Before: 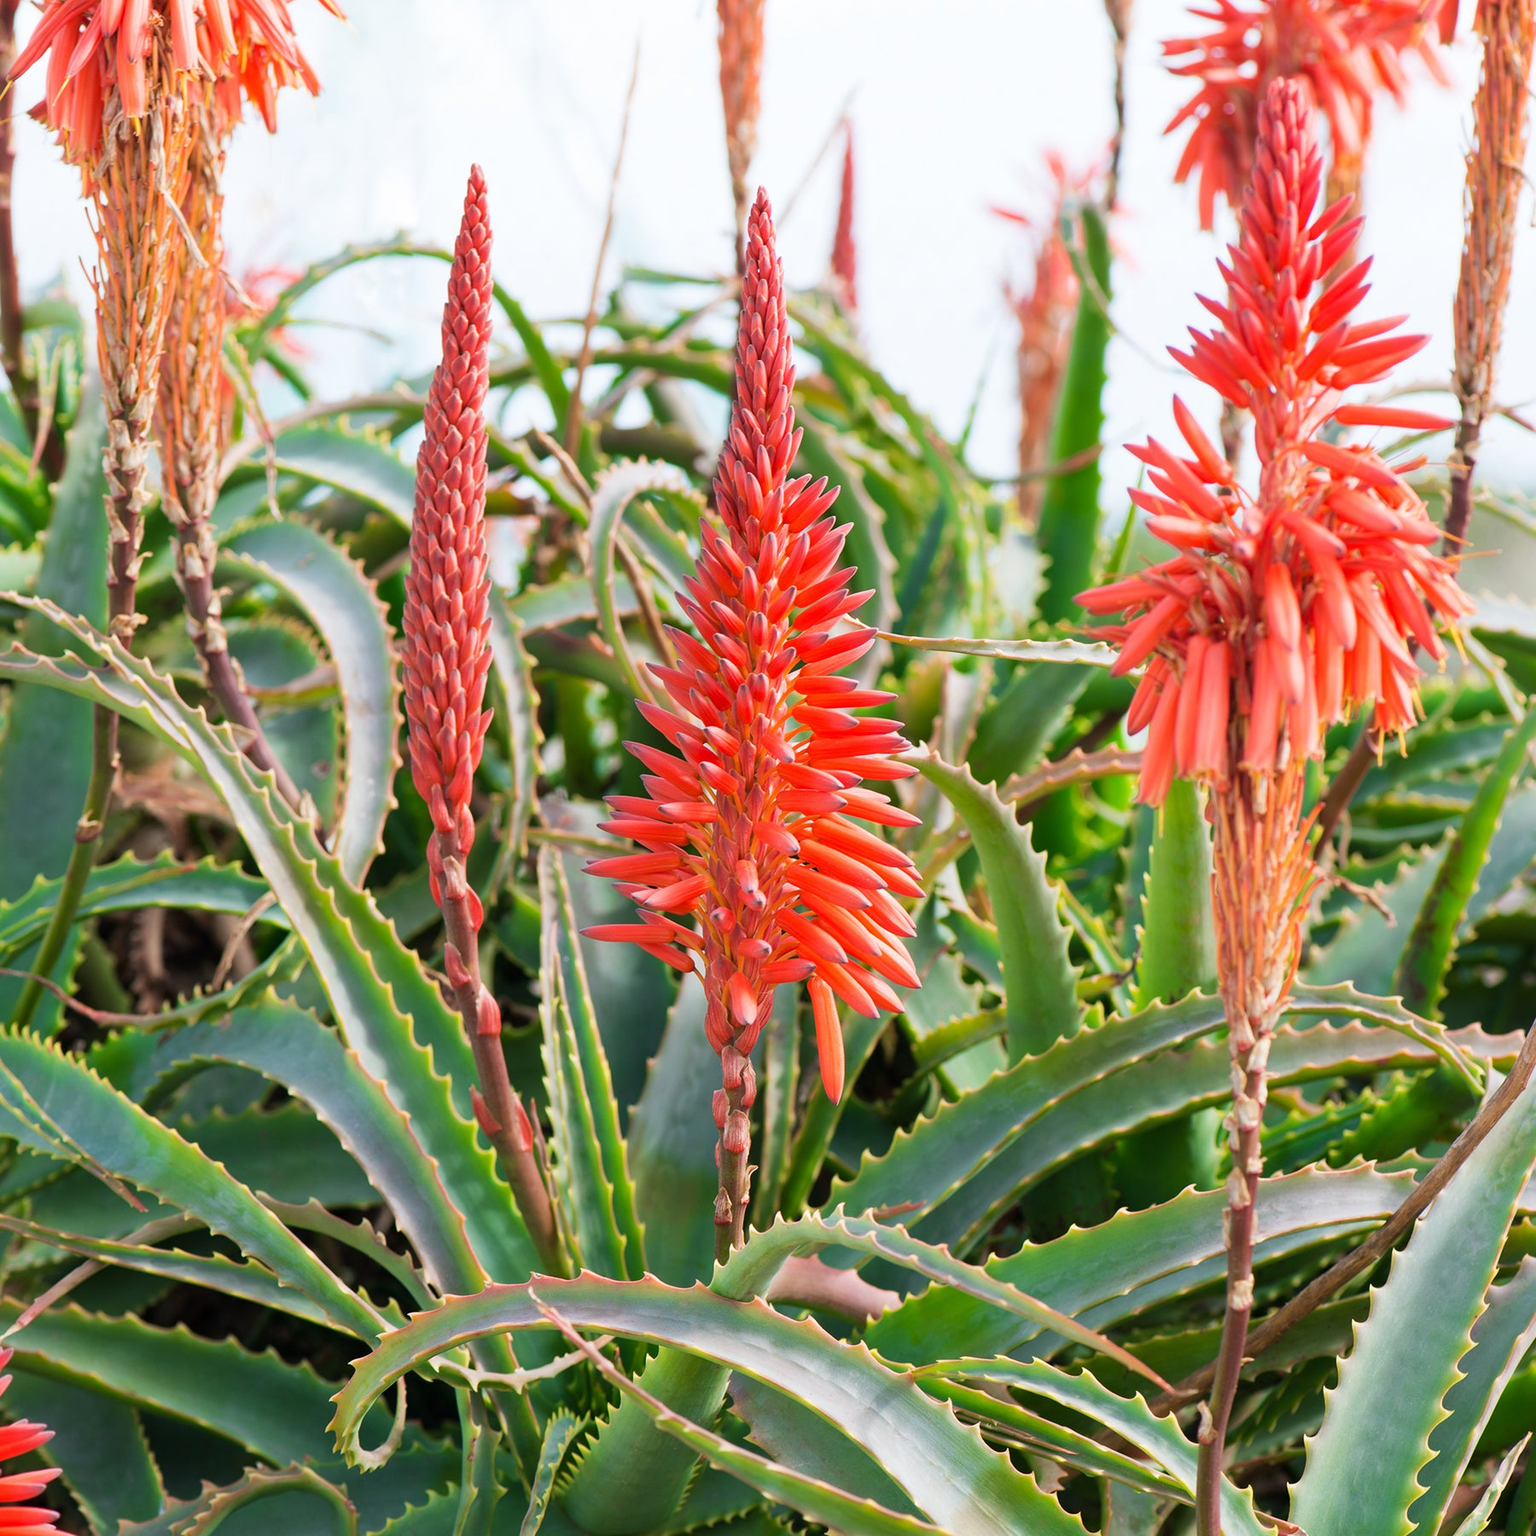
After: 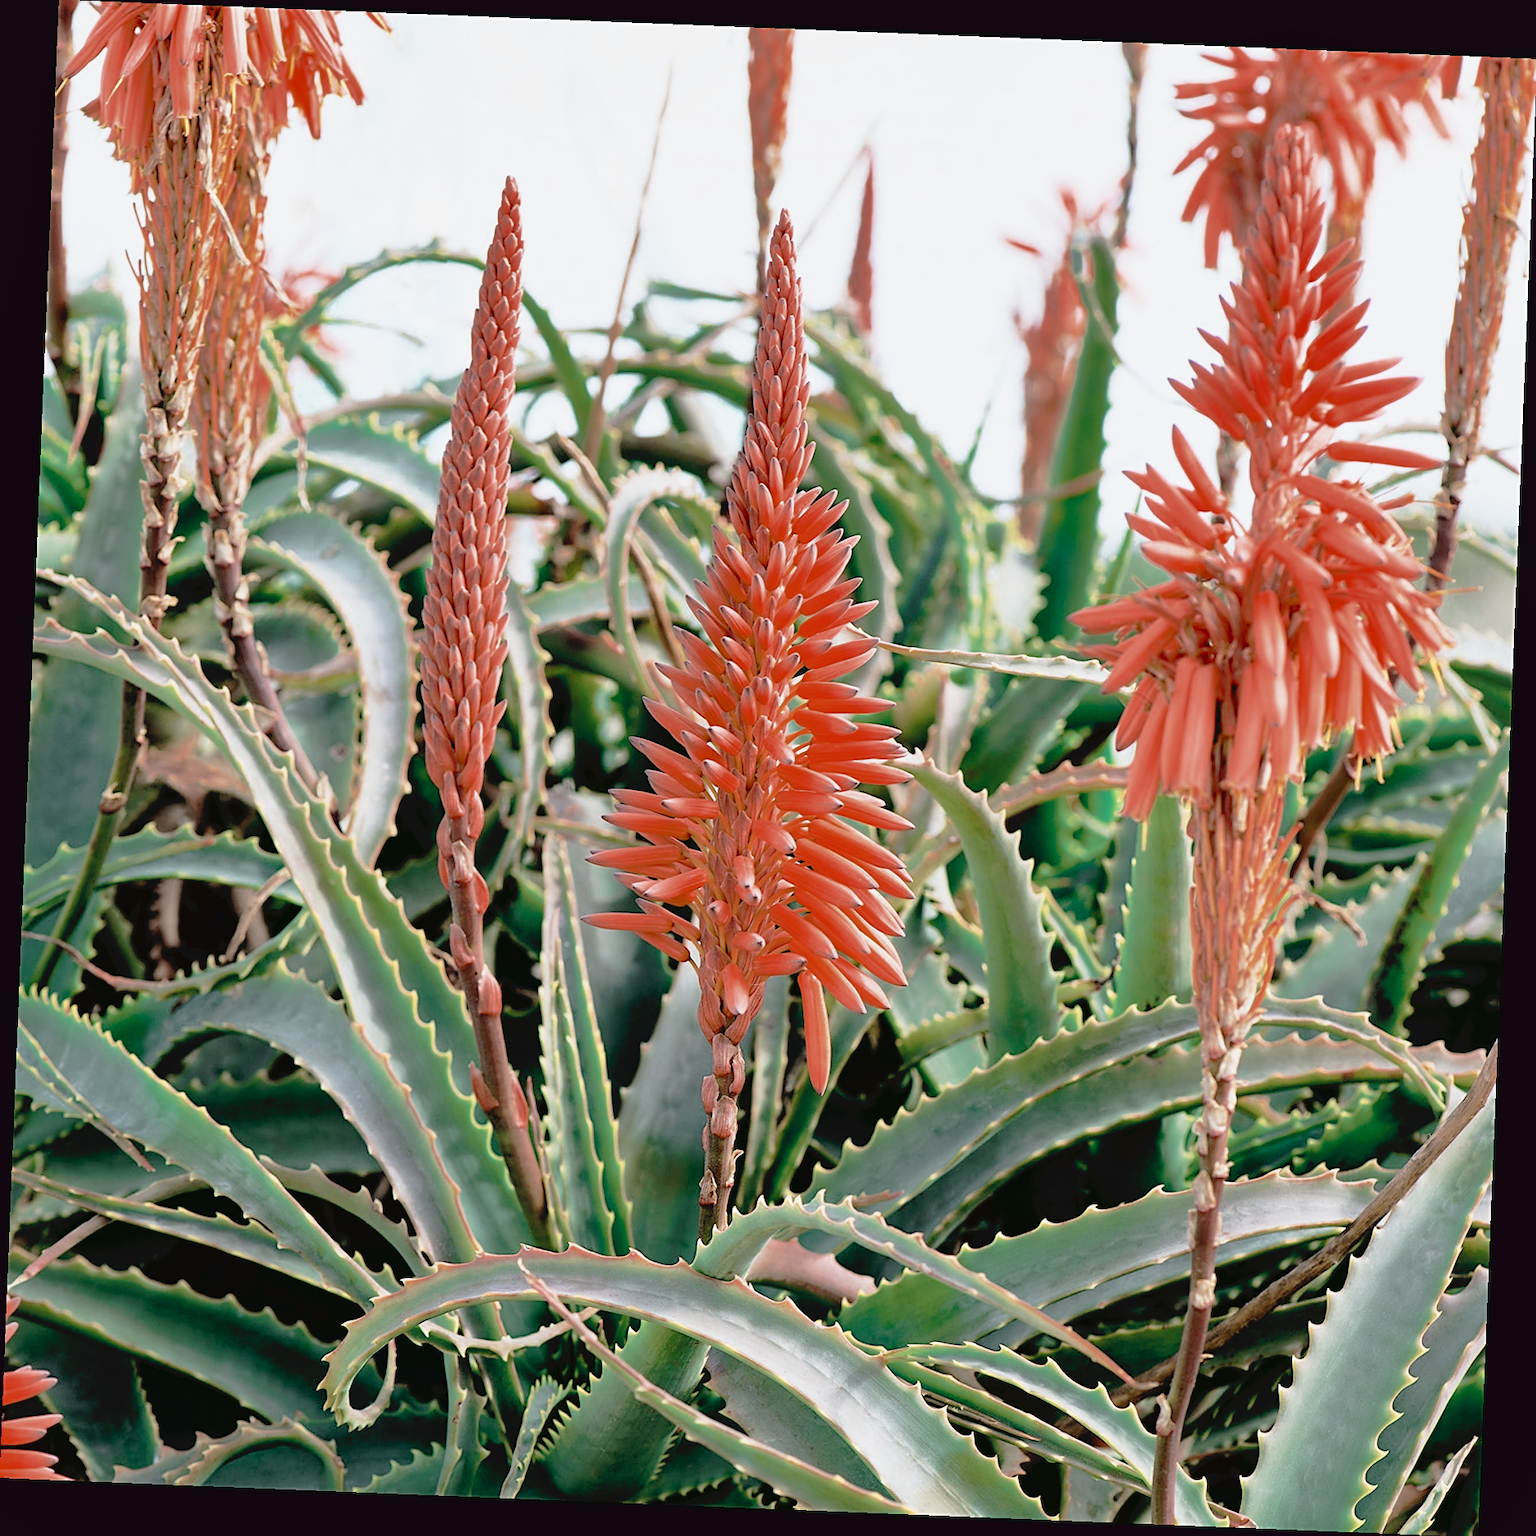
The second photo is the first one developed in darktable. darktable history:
shadows and highlights: on, module defaults
crop and rotate: angle -2.3°
exposure: exposure -0.154 EV, compensate highlight preservation false
color zones: curves: ch0 [(0, 0.5) (0.125, 0.4) (0.25, 0.5) (0.375, 0.4) (0.5, 0.4) (0.625, 0.6) (0.75, 0.6) (0.875, 0.5)]; ch1 [(0, 0.35) (0.125, 0.45) (0.25, 0.35) (0.375, 0.35) (0.5, 0.35) (0.625, 0.35) (0.75, 0.45) (0.875, 0.35)]; ch2 [(0, 0.6) (0.125, 0.5) (0.25, 0.5) (0.375, 0.6) (0.5, 0.6) (0.625, 0.5) (0.75, 0.5) (0.875, 0.5)]
sharpen: on, module defaults
tone curve: curves: ch0 [(0, 0) (0.003, 0.03) (0.011, 0.03) (0.025, 0.033) (0.044, 0.038) (0.069, 0.057) (0.1, 0.109) (0.136, 0.174) (0.177, 0.243) (0.224, 0.313) (0.277, 0.391) (0.335, 0.464) (0.399, 0.515) (0.468, 0.563) (0.543, 0.616) (0.623, 0.679) (0.709, 0.766) (0.801, 0.865) (0.898, 0.948) (1, 1)], preserve colors none
filmic rgb: black relative exposure -3.98 EV, white relative exposure 2.98 EV, hardness 3, contrast 1.409, color science v6 (2022)
